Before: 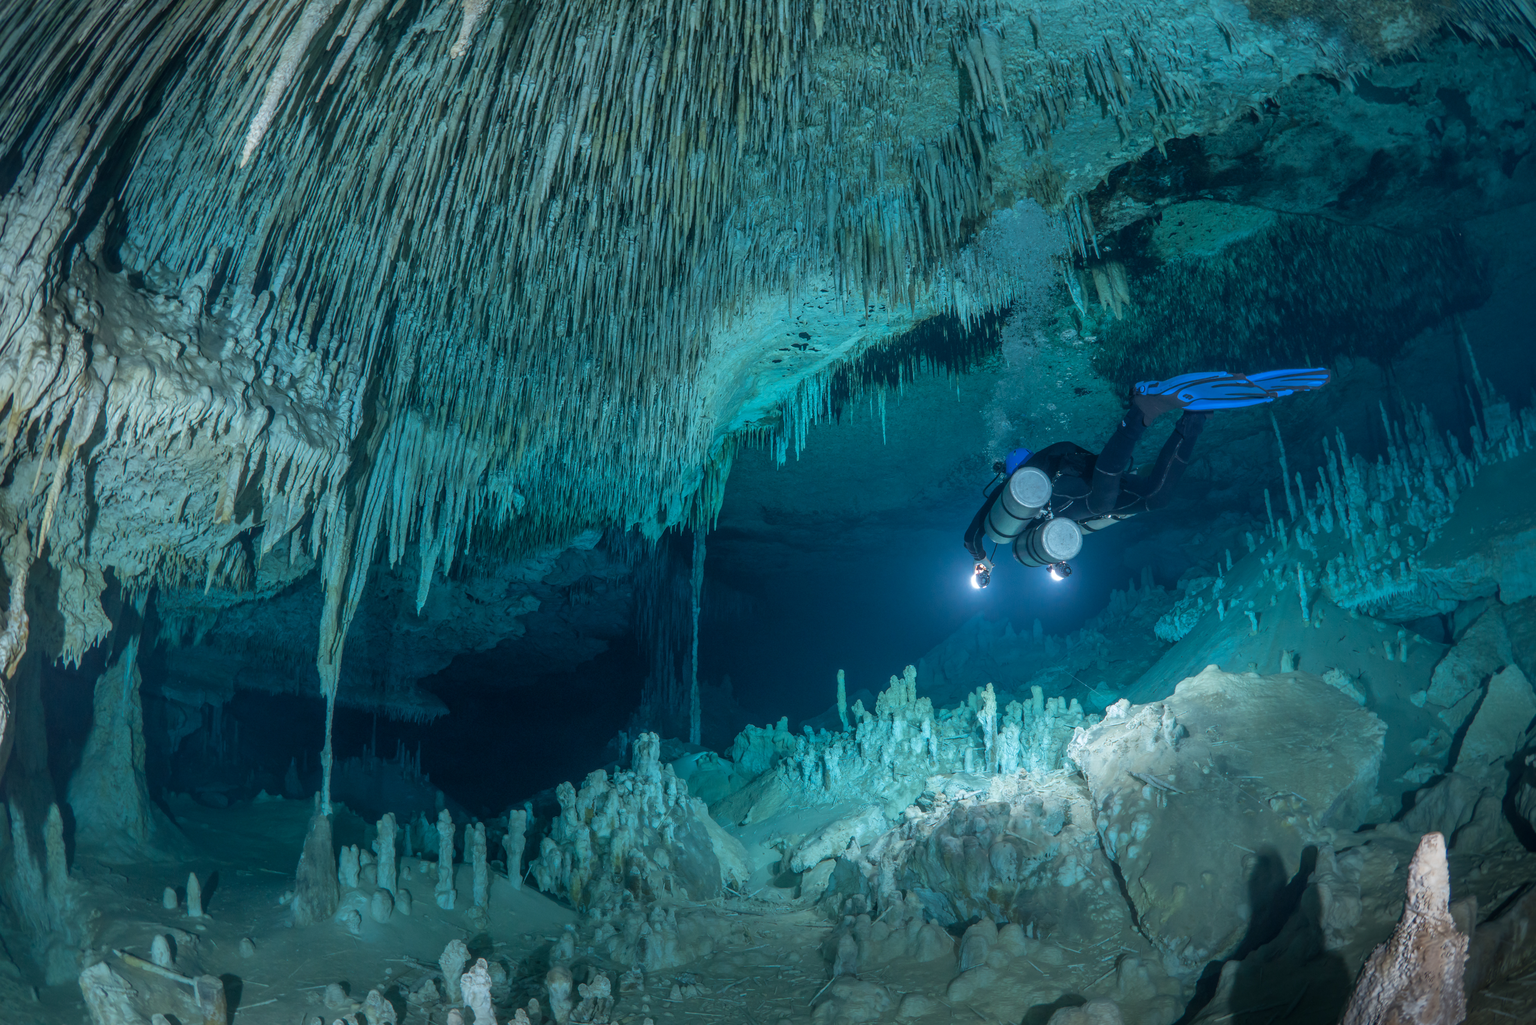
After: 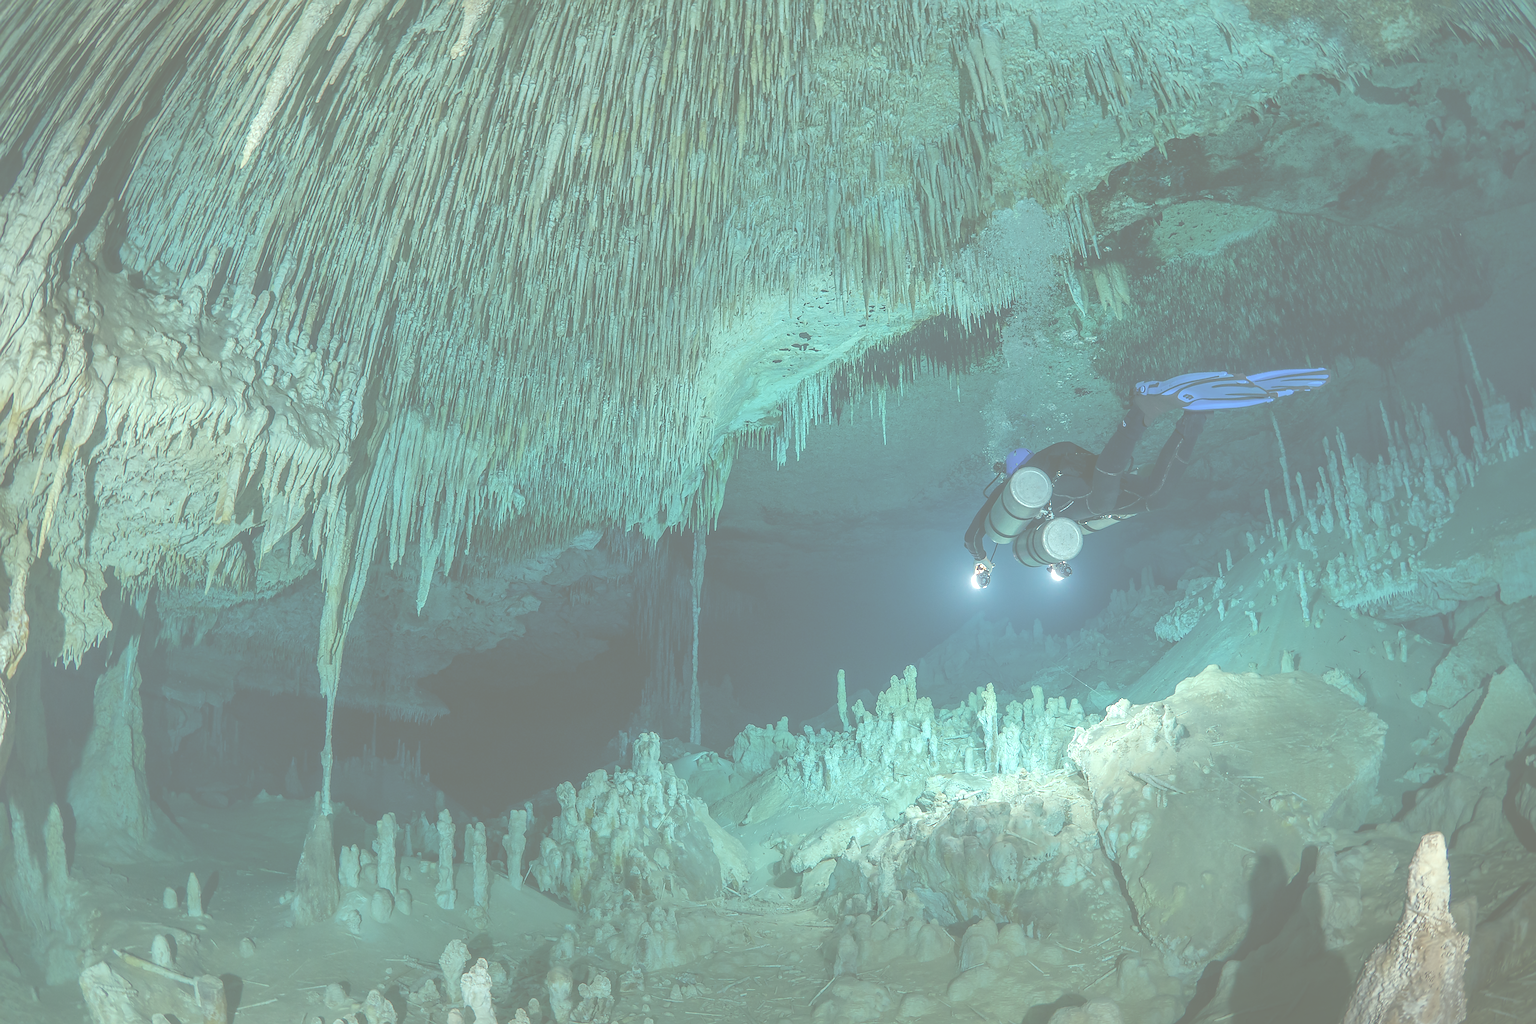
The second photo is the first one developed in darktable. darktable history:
exposure: black level correction -0.073, exposure 0.5 EV, compensate exposure bias true, compensate highlight preservation false
base curve: curves: ch0 [(0, 0) (0.158, 0.273) (0.879, 0.895) (1, 1)], preserve colors none
sharpen: radius 1.361, amount 1.251, threshold 0.641
color correction: highlights a* -5.92, highlights b* 10.85
